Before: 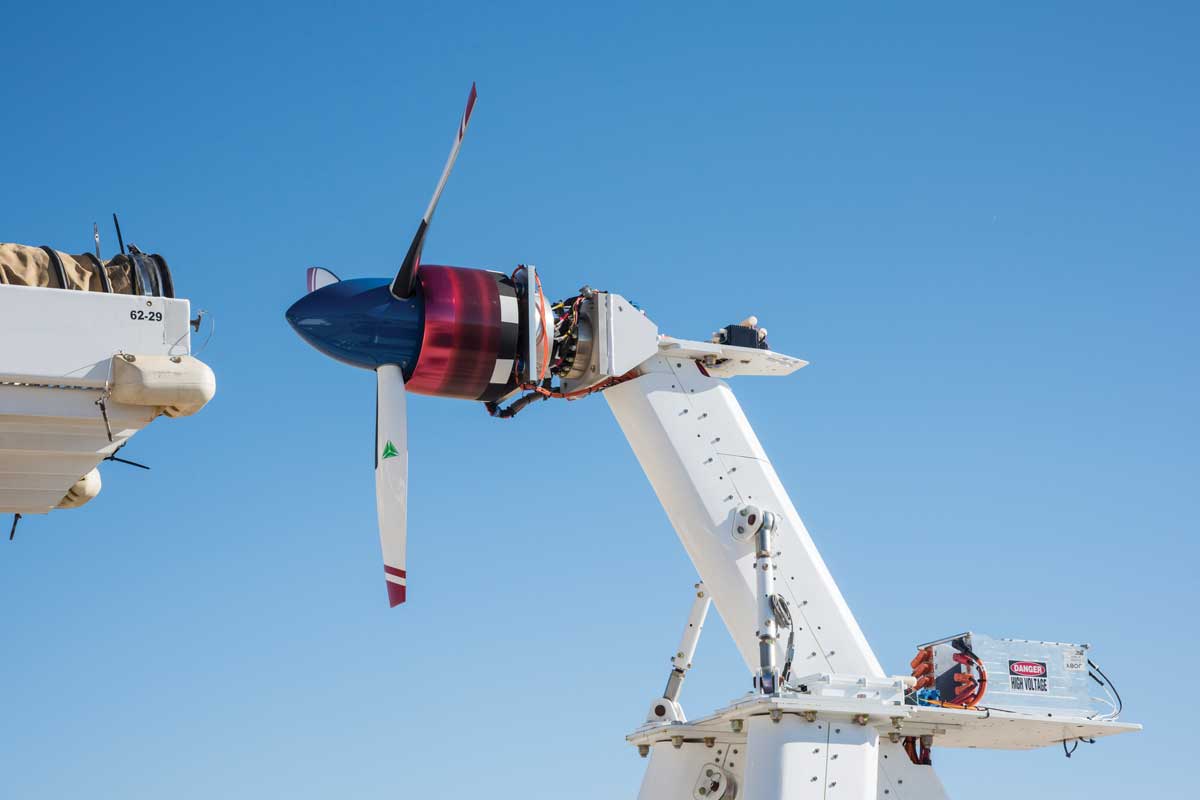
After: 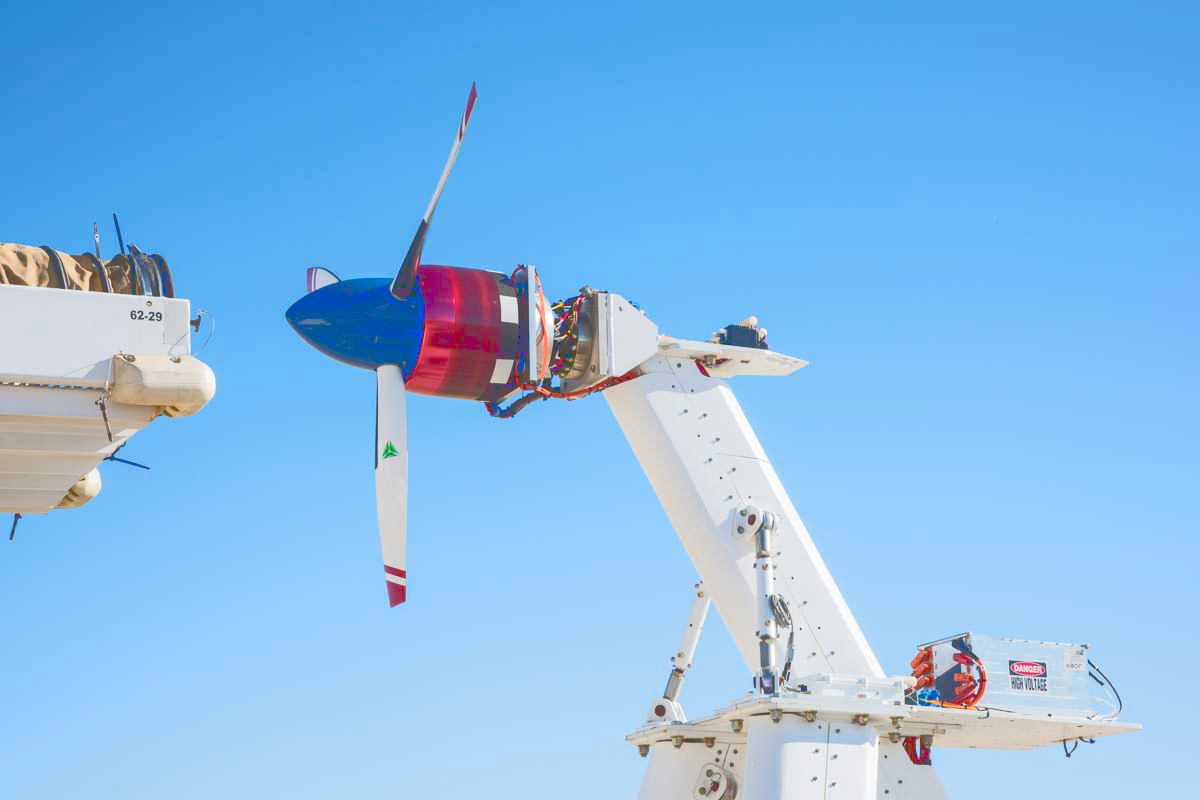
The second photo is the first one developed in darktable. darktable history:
tone curve: curves: ch0 [(0, 0) (0.003, 0.301) (0.011, 0.302) (0.025, 0.307) (0.044, 0.313) (0.069, 0.316) (0.1, 0.322) (0.136, 0.325) (0.177, 0.341) (0.224, 0.358) (0.277, 0.386) (0.335, 0.429) (0.399, 0.486) (0.468, 0.556) (0.543, 0.644) (0.623, 0.728) (0.709, 0.796) (0.801, 0.854) (0.898, 0.908) (1, 1)], color space Lab, linked channels, preserve colors none
